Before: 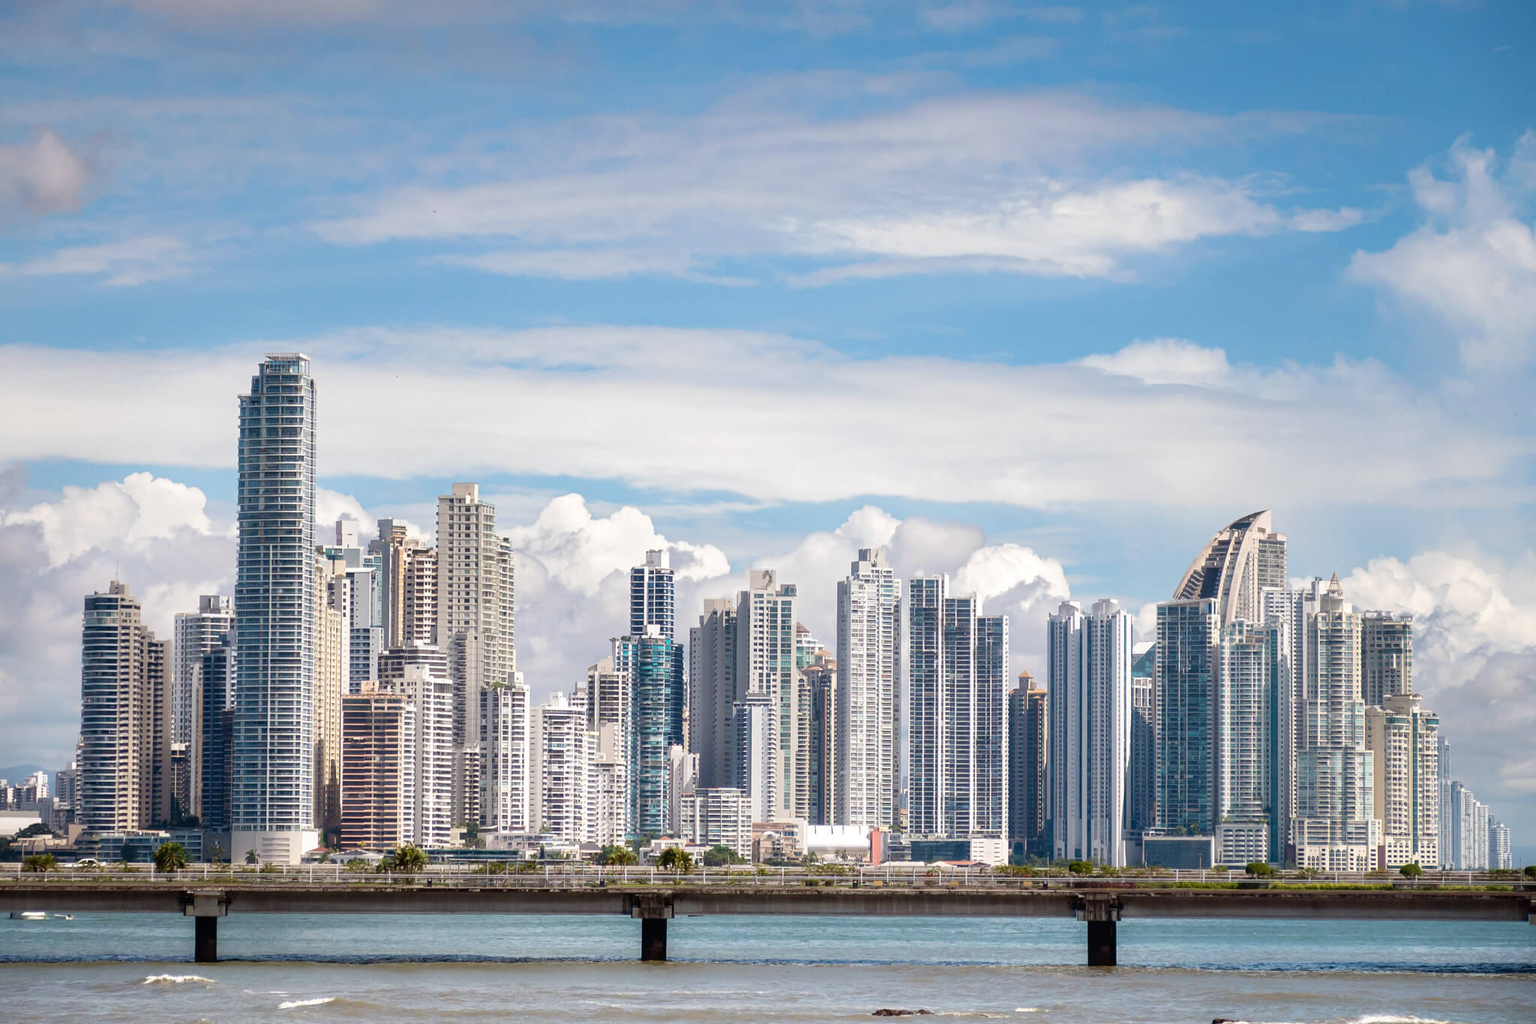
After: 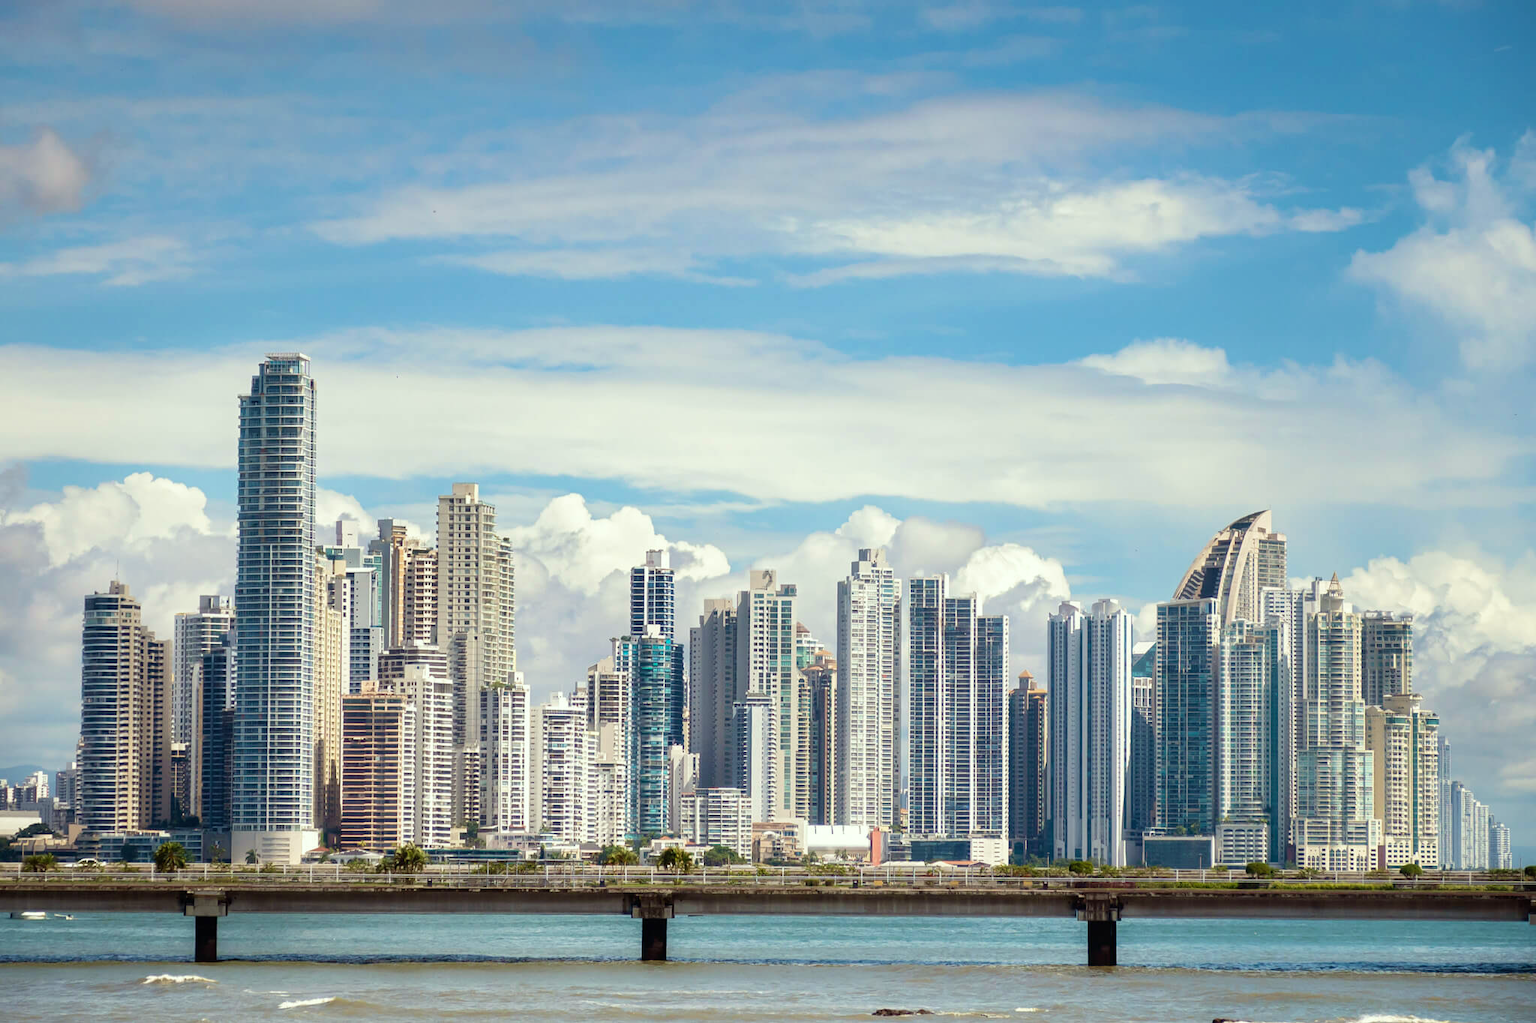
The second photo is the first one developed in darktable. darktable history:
velvia: on, module defaults
color correction: highlights a* -4.73, highlights b* 5.06, saturation 0.97
